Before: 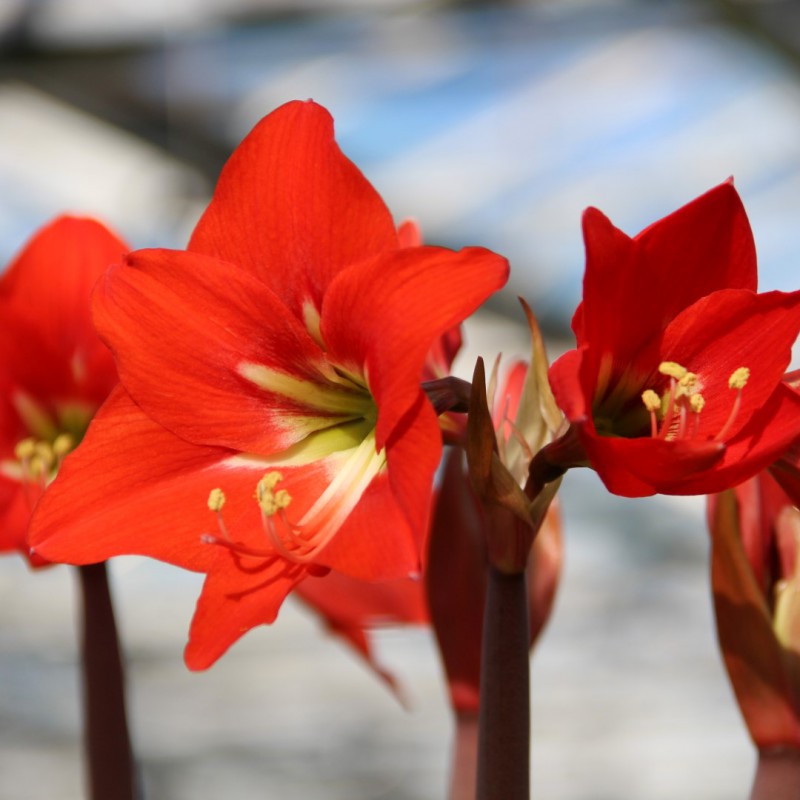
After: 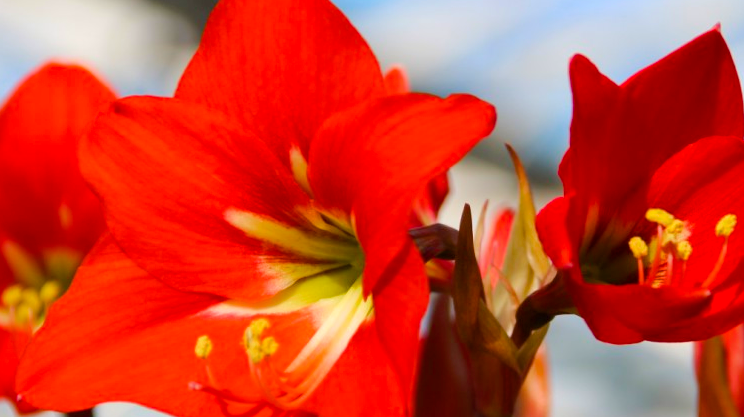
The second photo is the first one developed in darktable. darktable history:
color balance rgb: perceptual saturation grading › global saturation 25%, perceptual brilliance grading › mid-tones 10%, perceptual brilliance grading › shadows 15%, global vibrance 20%
crop: left 1.744%, top 19.225%, right 5.069%, bottom 28.357%
